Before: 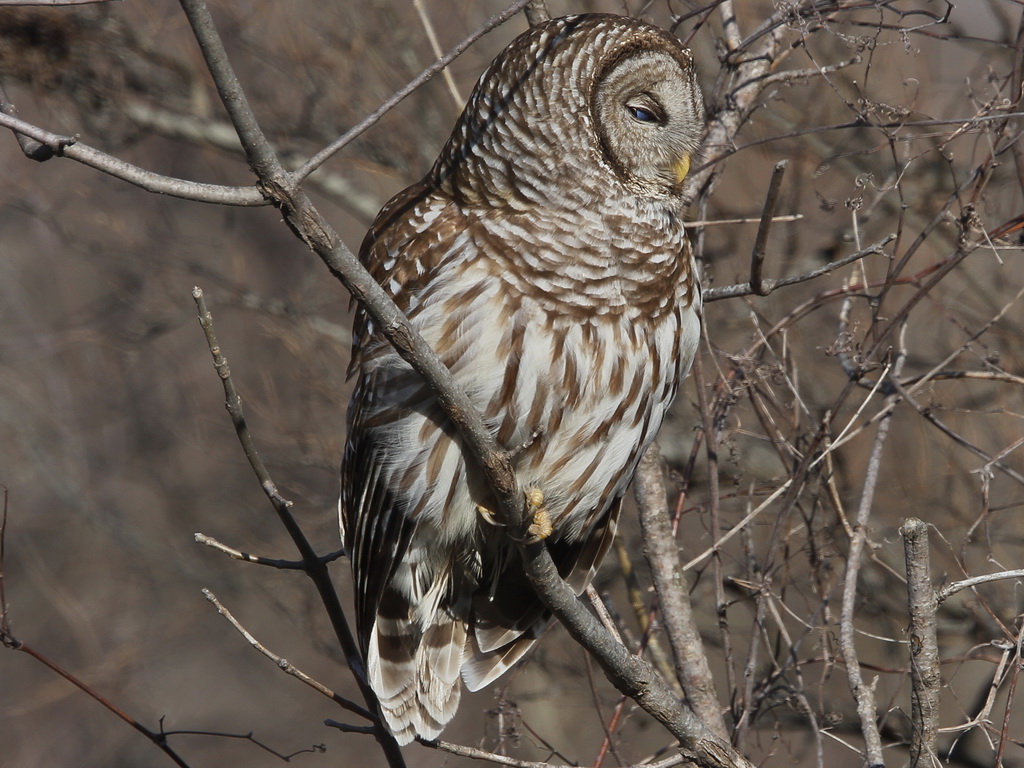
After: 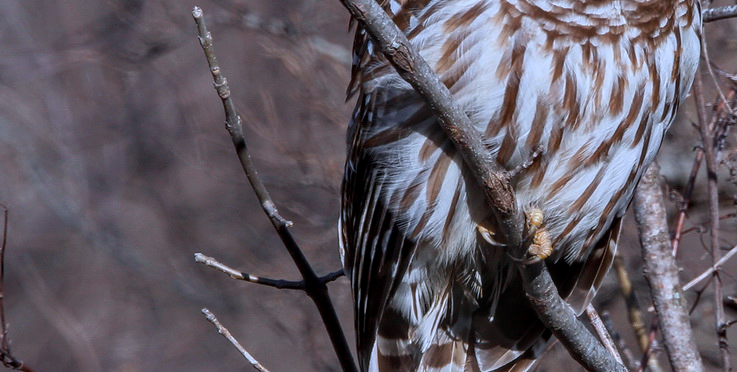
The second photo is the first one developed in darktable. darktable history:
crop: top 36.498%, right 27.964%, bottom 14.995%
local contrast: highlights 0%, shadows 0%, detail 133%
white balance: red 1.042, blue 1.17
color correction: highlights a* -10.04, highlights b* -10.37
